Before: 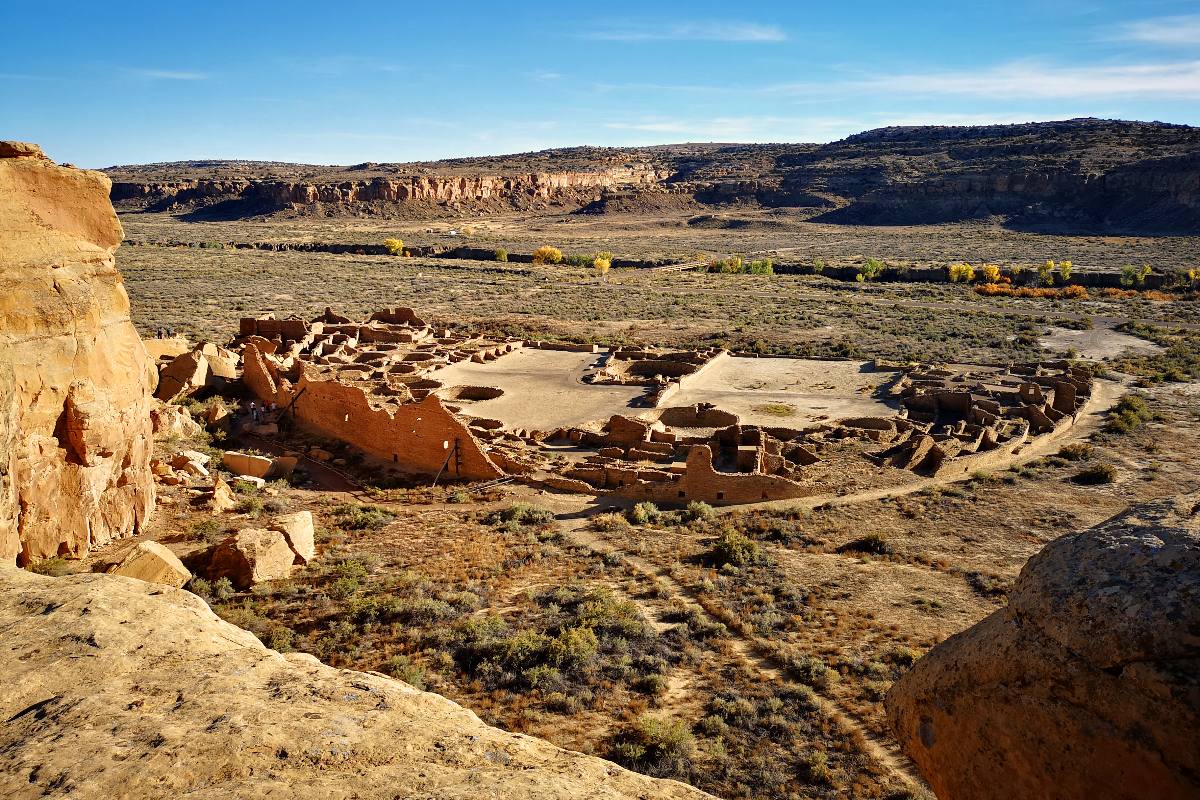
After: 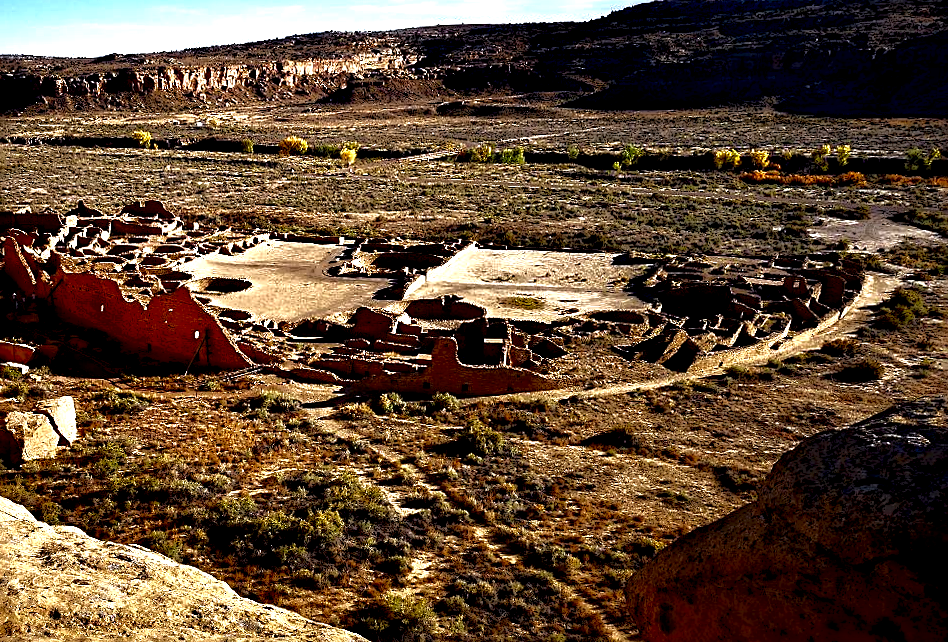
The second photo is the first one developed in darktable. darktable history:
white balance: red 1.05, blue 1.072
local contrast: highlights 0%, shadows 198%, detail 164%, midtone range 0.001
color correction: highlights a* -6.69, highlights b* 0.49
crop: left 16.315%, top 14.246%
exposure: black level correction 0, exposure 1.1 EV, compensate highlight preservation false
rotate and perspective: rotation 0.062°, lens shift (vertical) 0.115, lens shift (horizontal) -0.133, crop left 0.047, crop right 0.94, crop top 0.061, crop bottom 0.94
sharpen: on, module defaults
